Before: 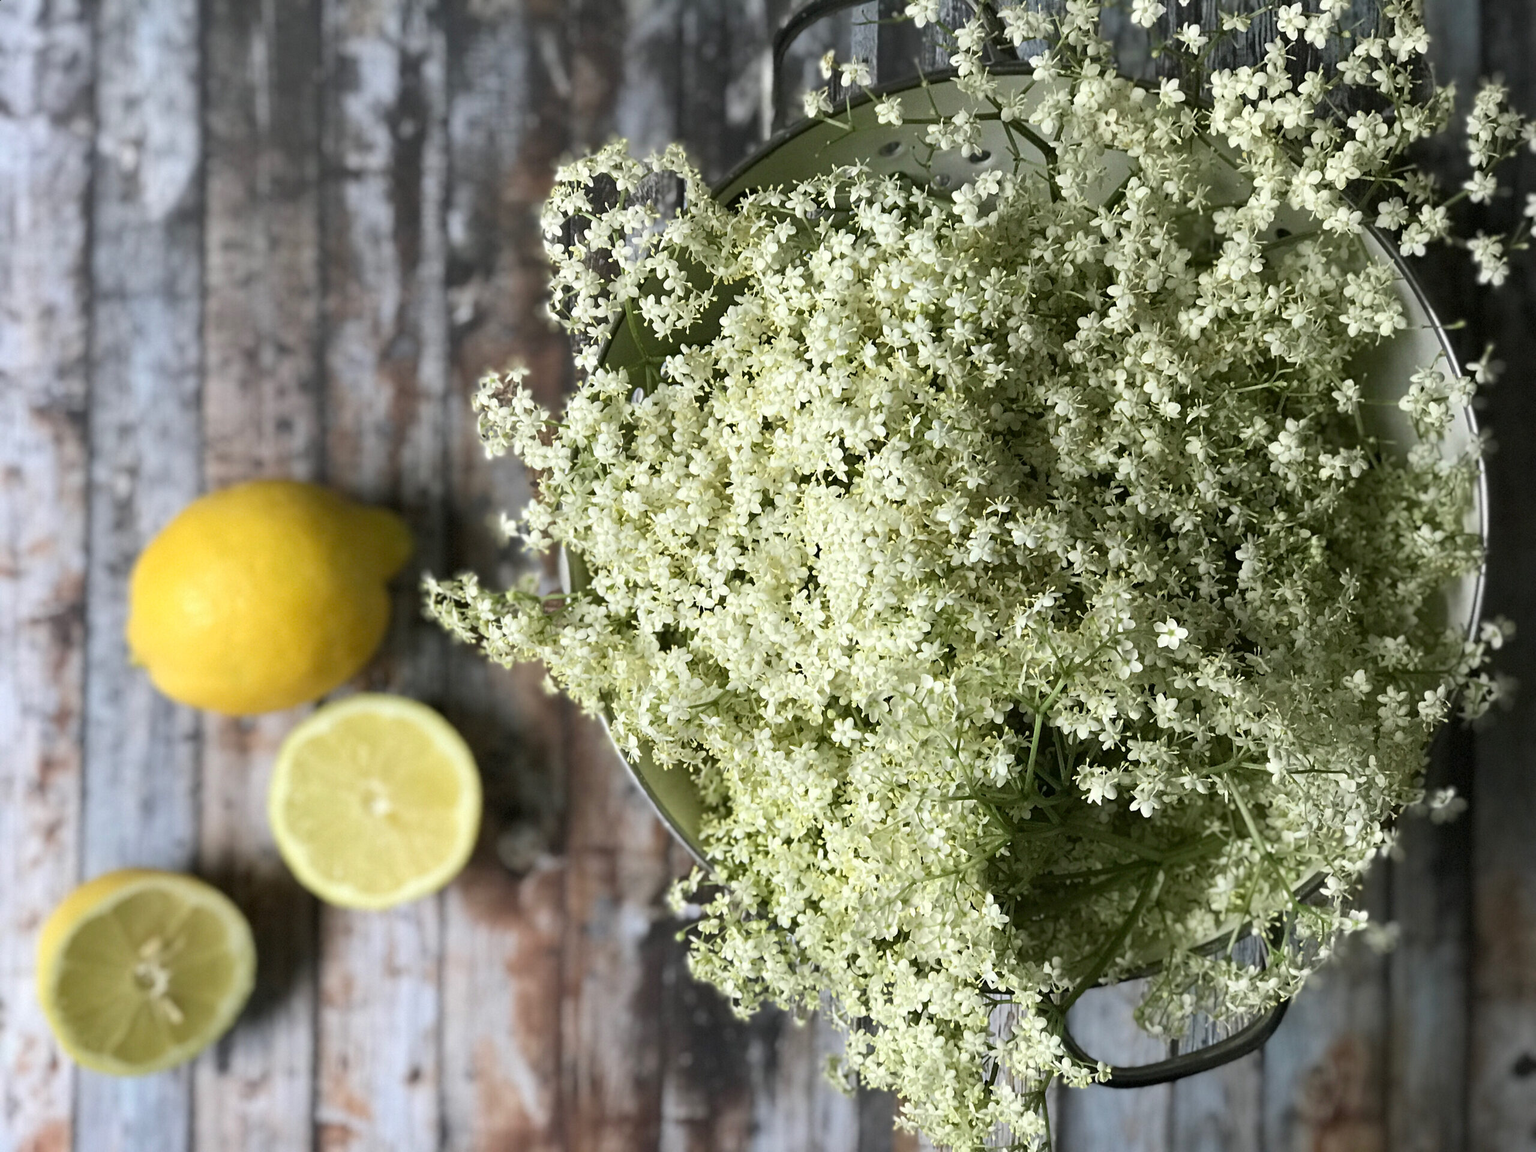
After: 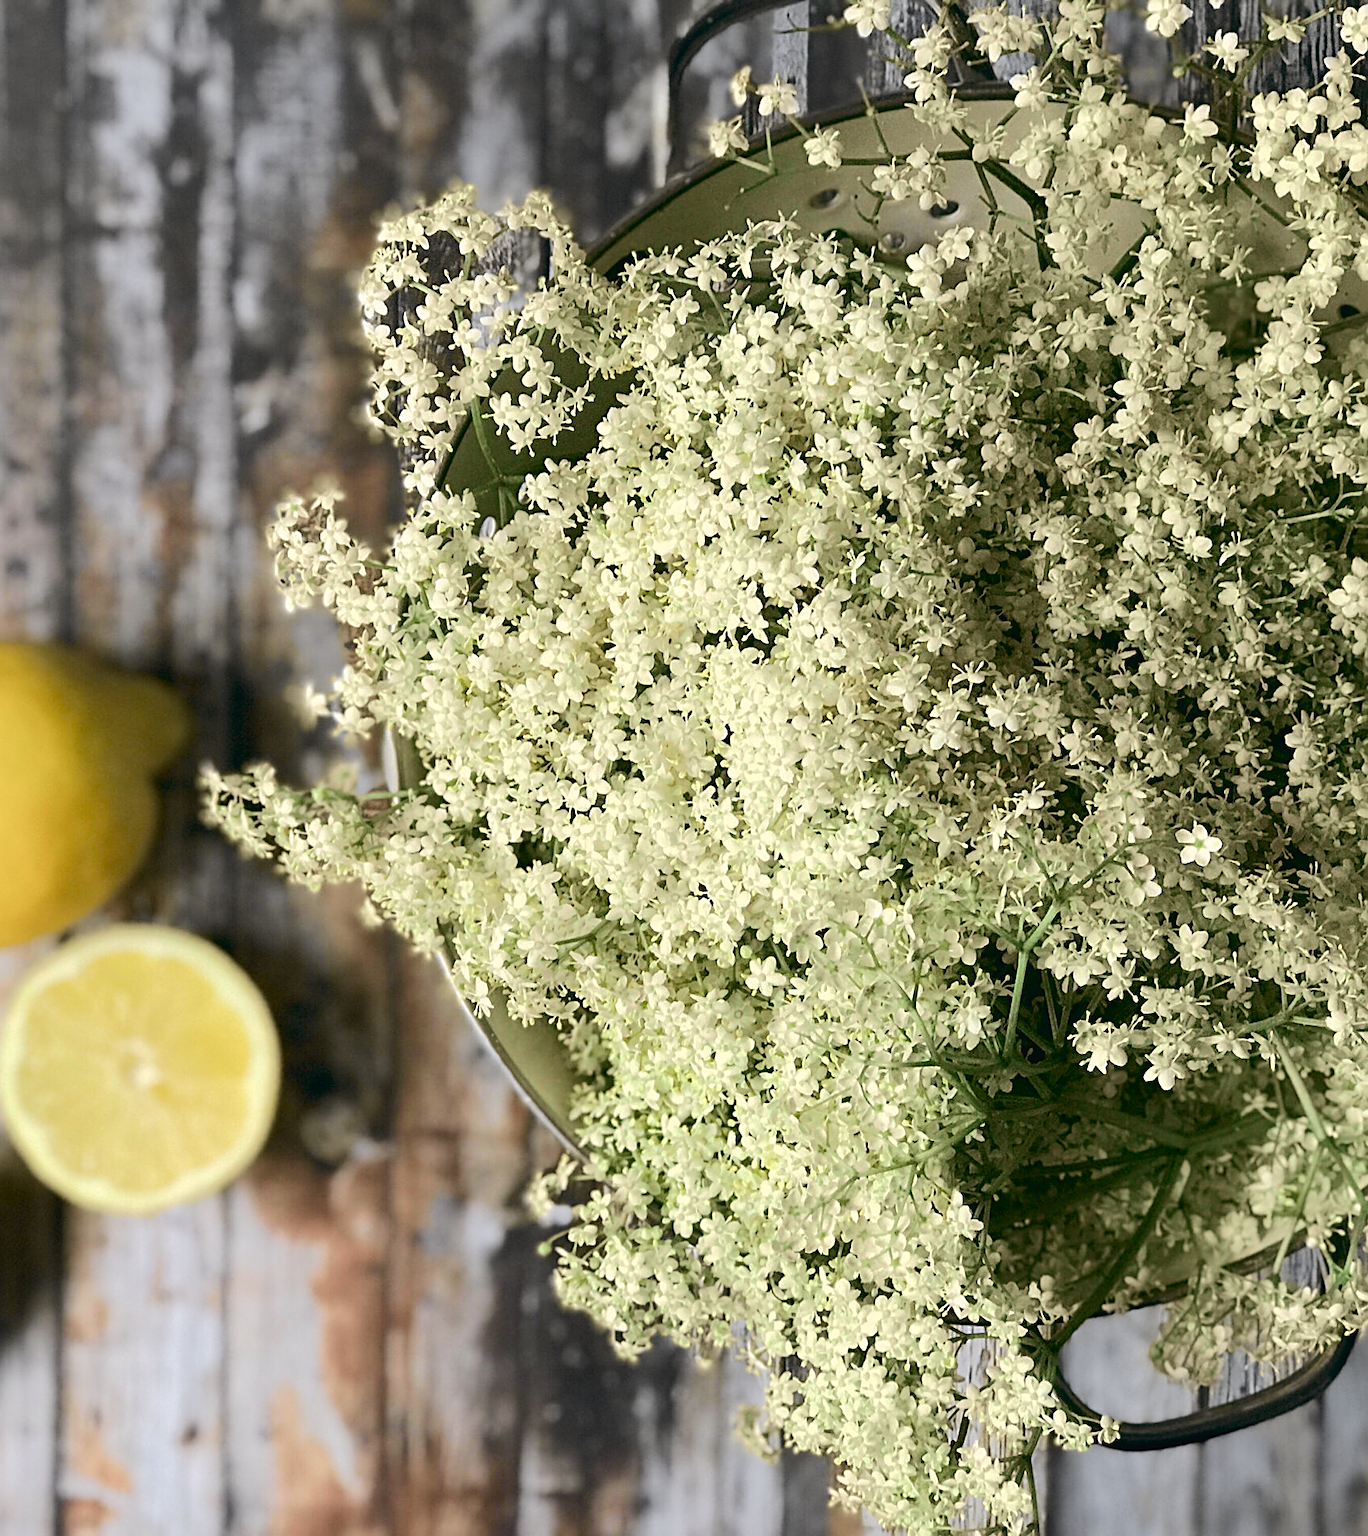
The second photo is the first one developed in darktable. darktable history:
sharpen: on, module defaults
color balance: lift [0.998, 0.998, 1.001, 1.002], gamma [0.995, 1.025, 0.992, 0.975], gain [0.995, 1.02, 0.997, 0.98]
tone curve: curves: ch0 [(0, 0.023) (0.037, 0.04) (0.131, 0.128) (0.304, 0.331) (0.504, 0.584) (0.616, 0.687) (0.704, 0.764) (0.808, 0.823) (1, 1)]; ch1 [(0, 0) (0.301, 0.3) (0.477, 0.472) (0.493, 0.497) (0.508, 0.501) (0.544, 0.541) (0.563, 0.565) (0.626, 0.66) (0.721, 0.776) (1, 1)]; ch2 [(0, 0) (0.249, 0.216) (0.349, 0.343) (0.424, 0.442) (0.476, 0.483) (0.502, 0.5) (0.517, 0.519) (0.532, 0.553) (0.569, 0.587) (0.634, 0.628) (0.706, 0.729) (0.828, 0.742) (1, 0.9)], color space Lab, independent channels, preserve colors none
crop and rotate: left 17.732%, right 15.423%
